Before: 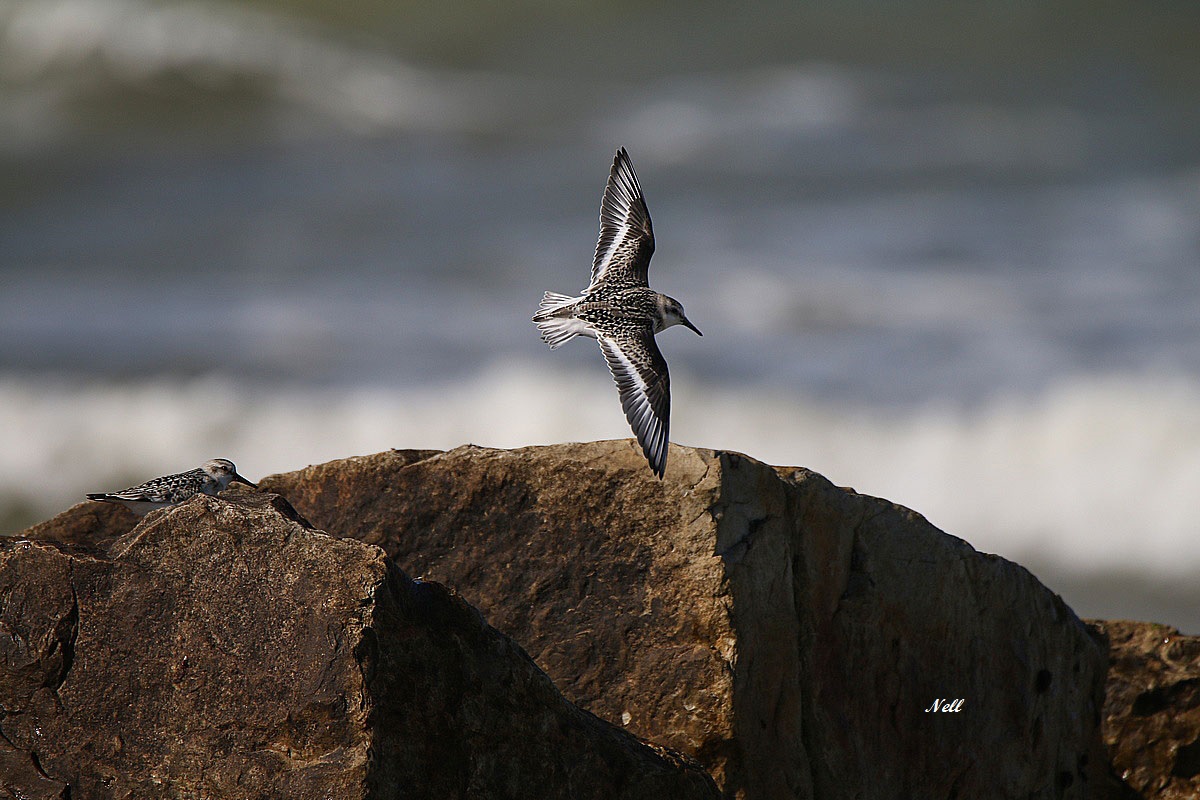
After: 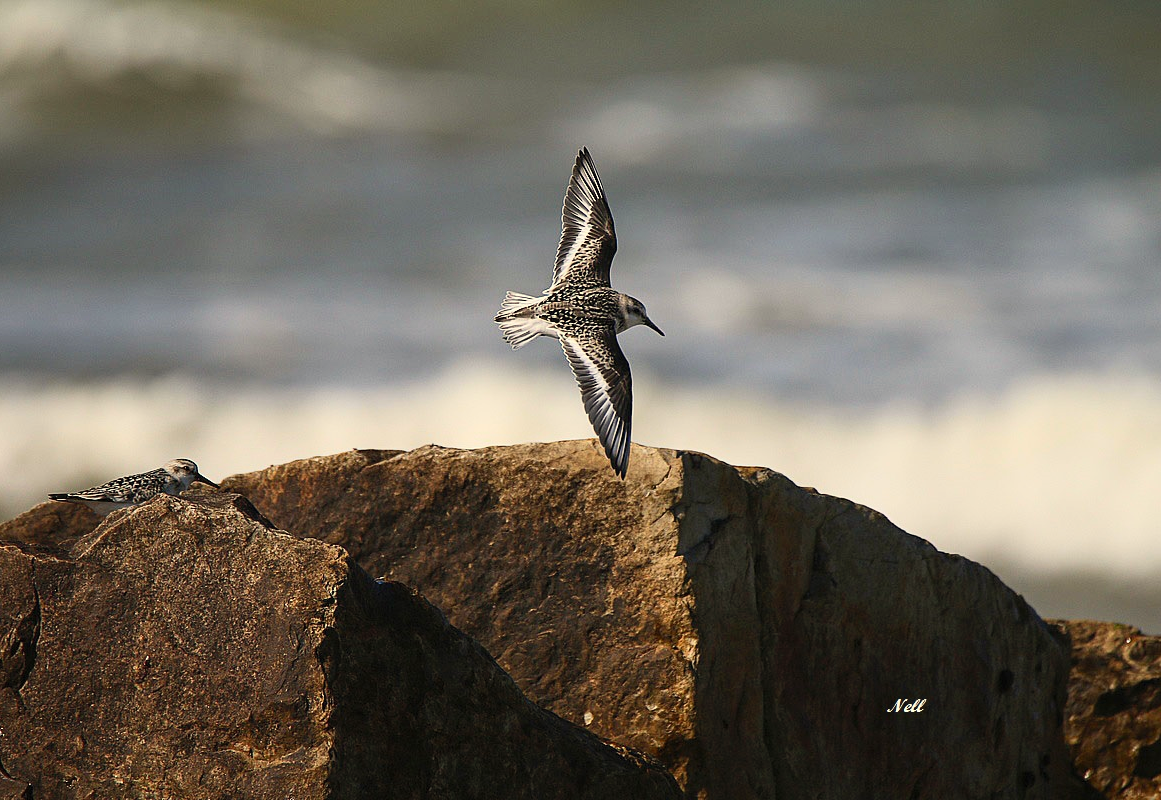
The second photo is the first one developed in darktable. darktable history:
tone equalizer: on, module defaults
crop and rotate: left 3.238%
white balance: red 1.029, blue 0.92
contrast brightness saturation: contrast 0.2, brightness 0.16, saturation 0.22
